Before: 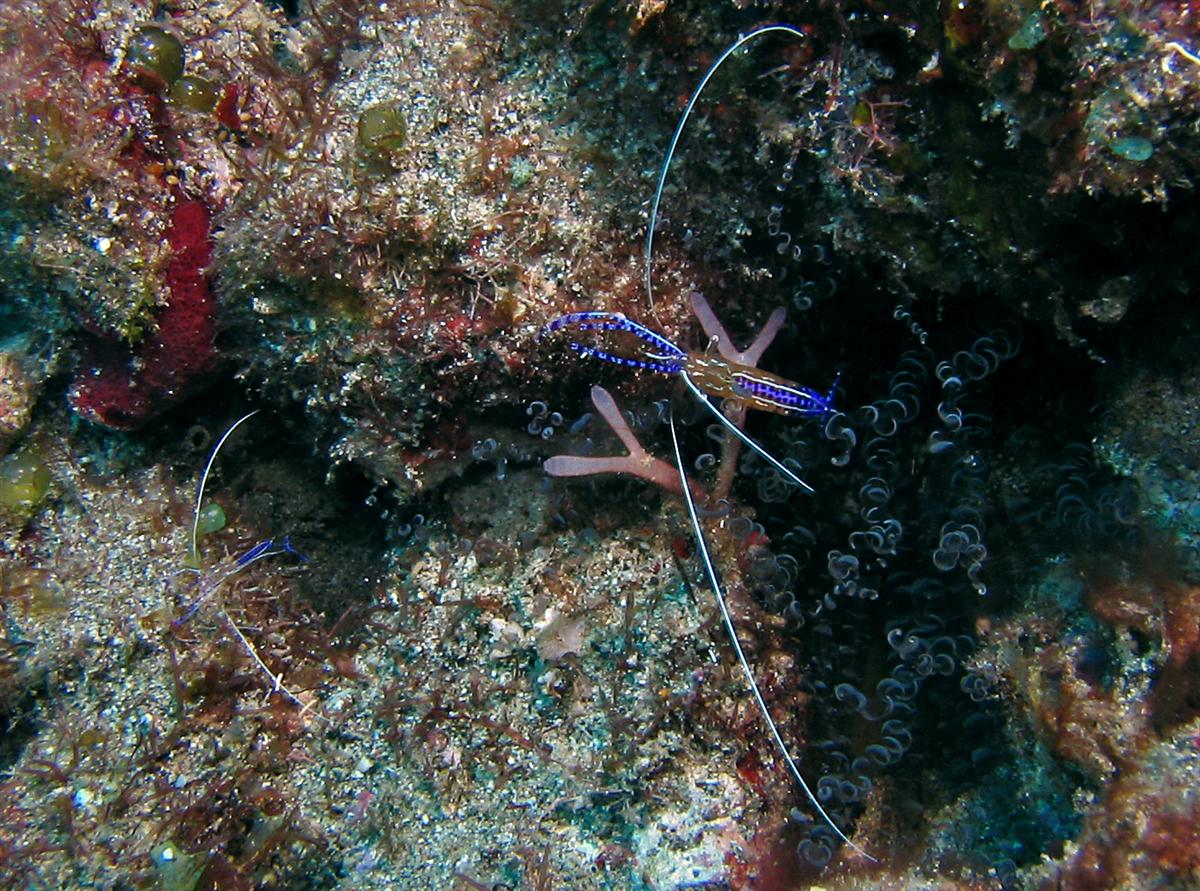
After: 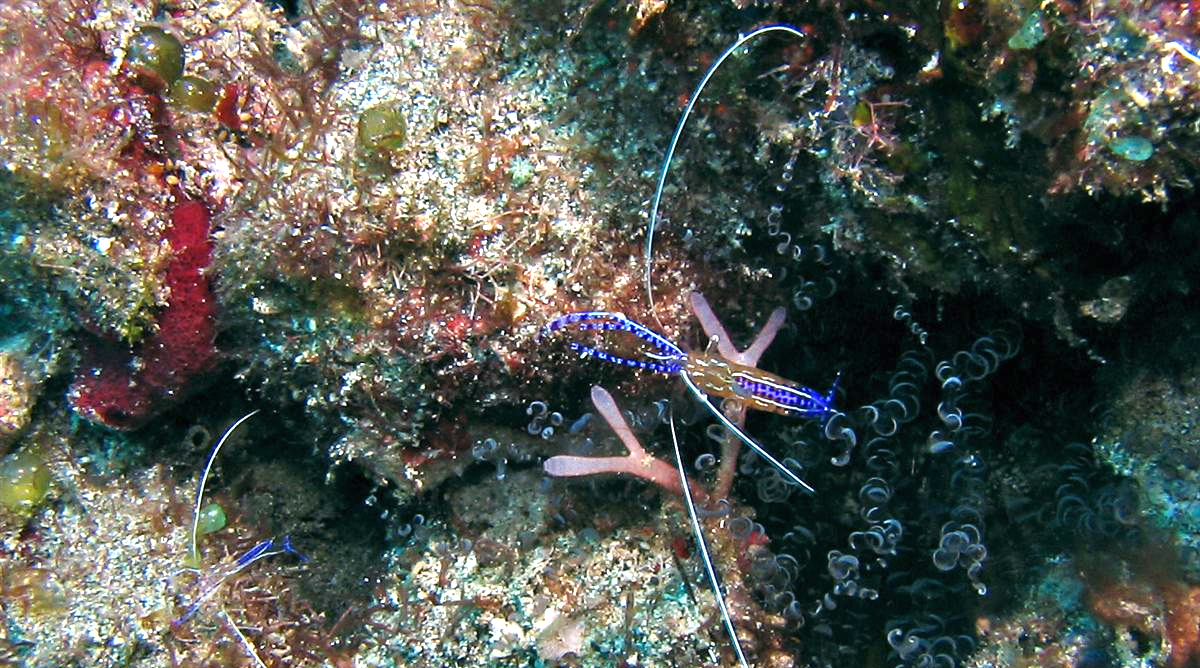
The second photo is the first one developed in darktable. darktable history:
crop: bottom 24.992%
exposure: black level correction 0, exposure 1.099 EV, compensate exposure bias true, compensate highlight preservation false
